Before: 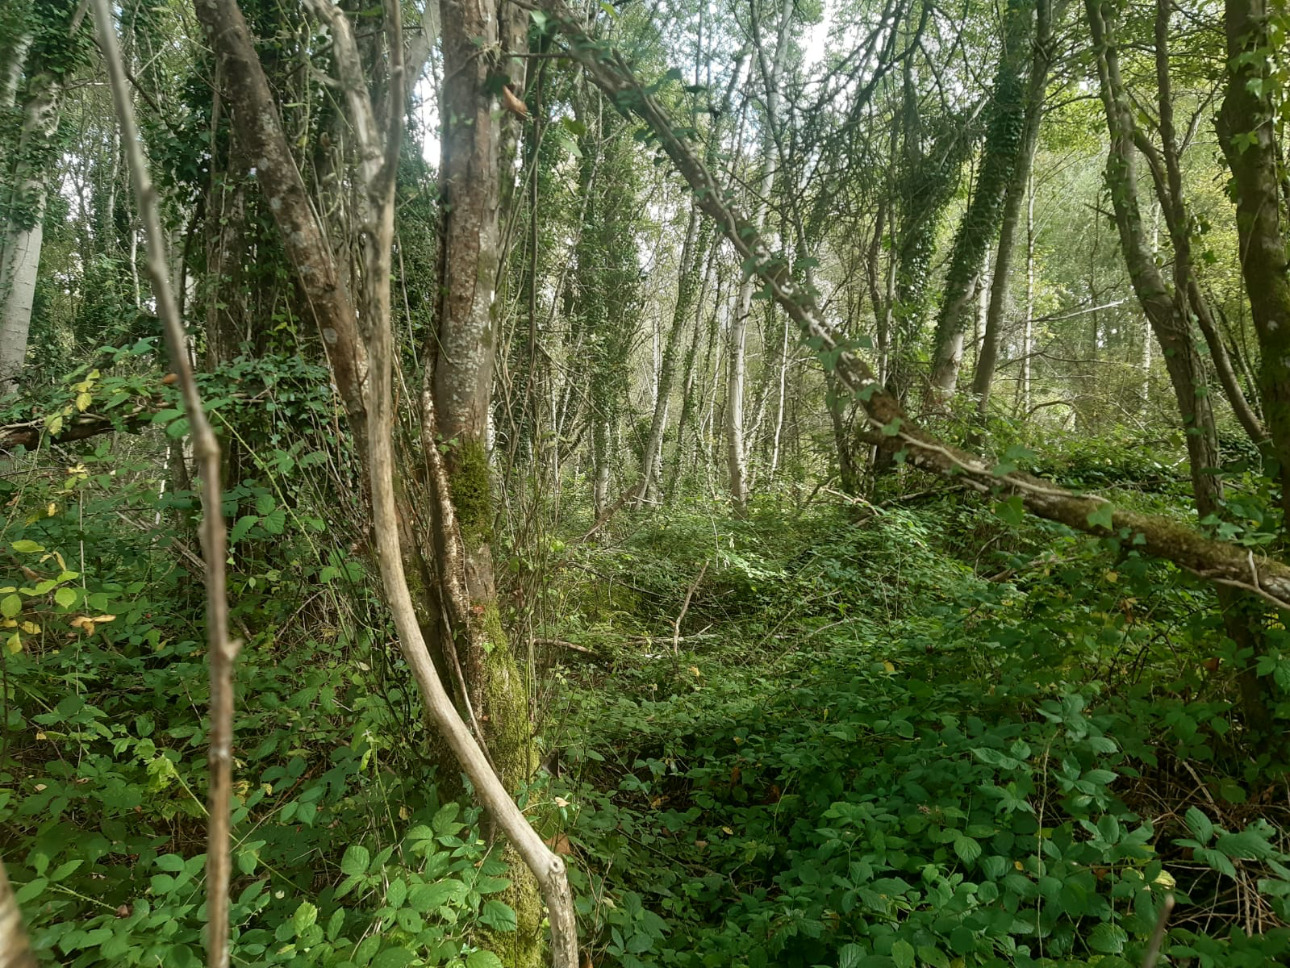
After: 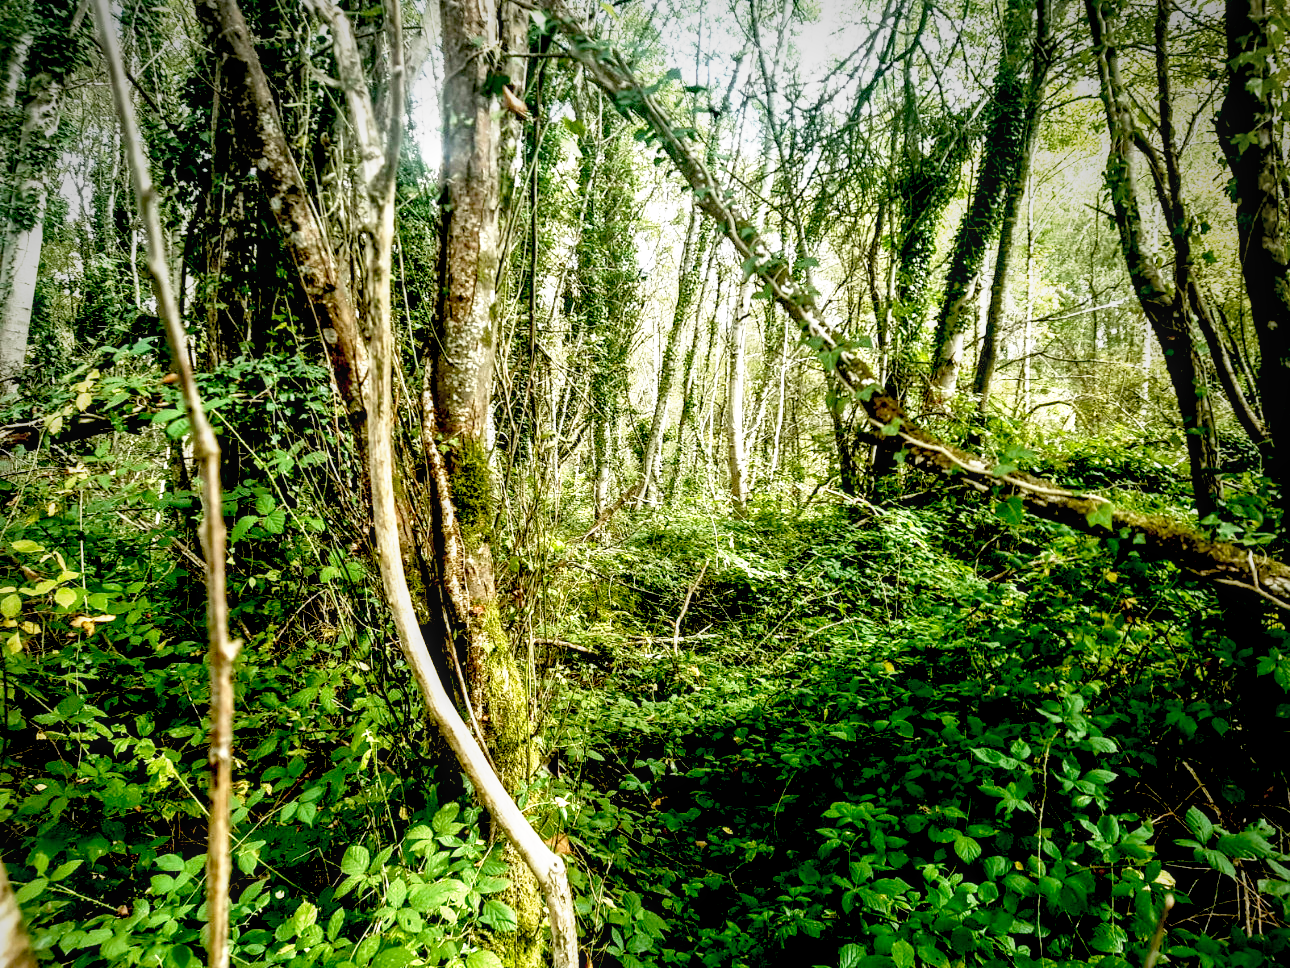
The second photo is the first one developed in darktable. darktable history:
exposure: black level correction 0.039, exposure 0.5 EV, compensate highlight preservation false
base curve: curves: ch0 [(0, 0) (0.495, 0.917) (1, 1)], preserve colors none
vignetting: brightness -0.583, saturation -0.124, center (-0.025, 0.397)
contrast brightness saturation: saturation -0.175
local contrast: on, module defaults
